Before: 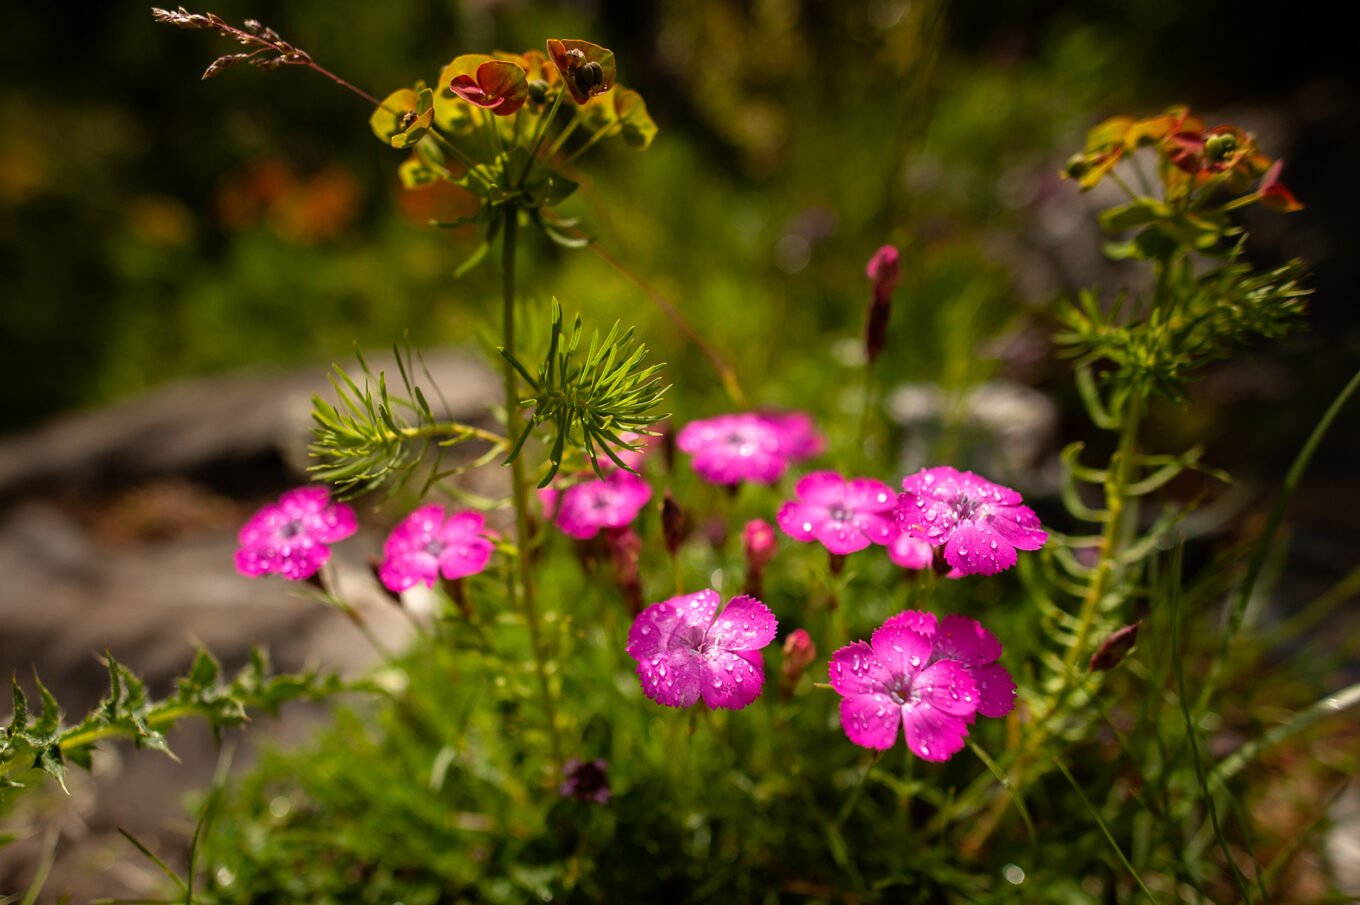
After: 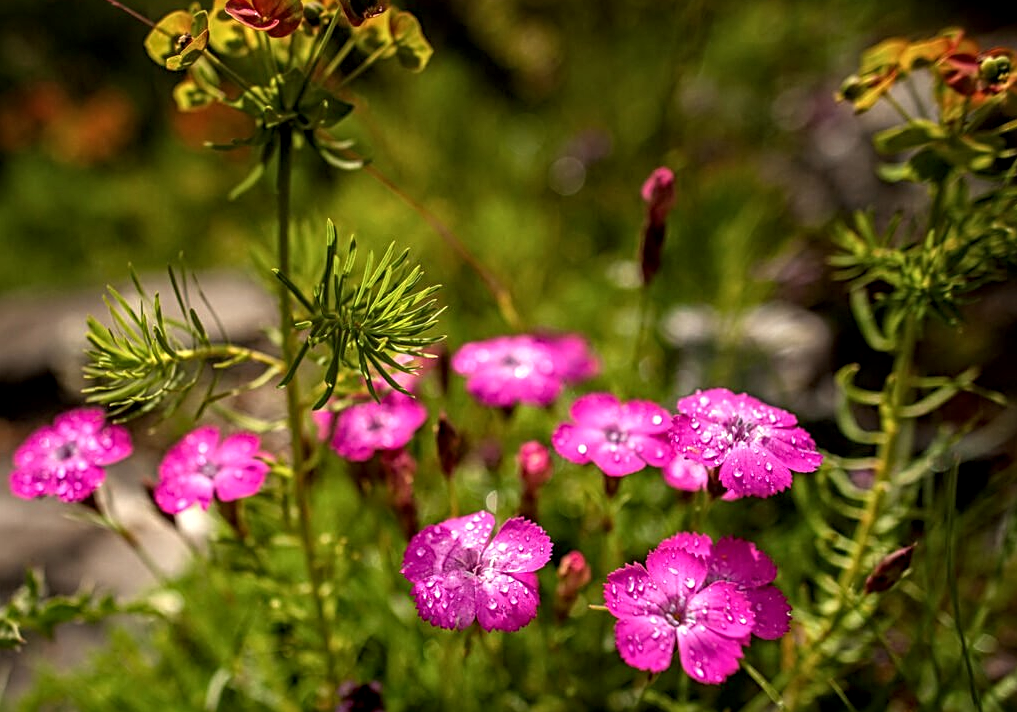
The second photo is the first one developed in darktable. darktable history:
local contrast: detail 130%
sharpen: radius 3.108
tone equalizer: on, module defaults
crop: left 16.564%, top 8.726%, right 8.626%, bottom 12.494%
